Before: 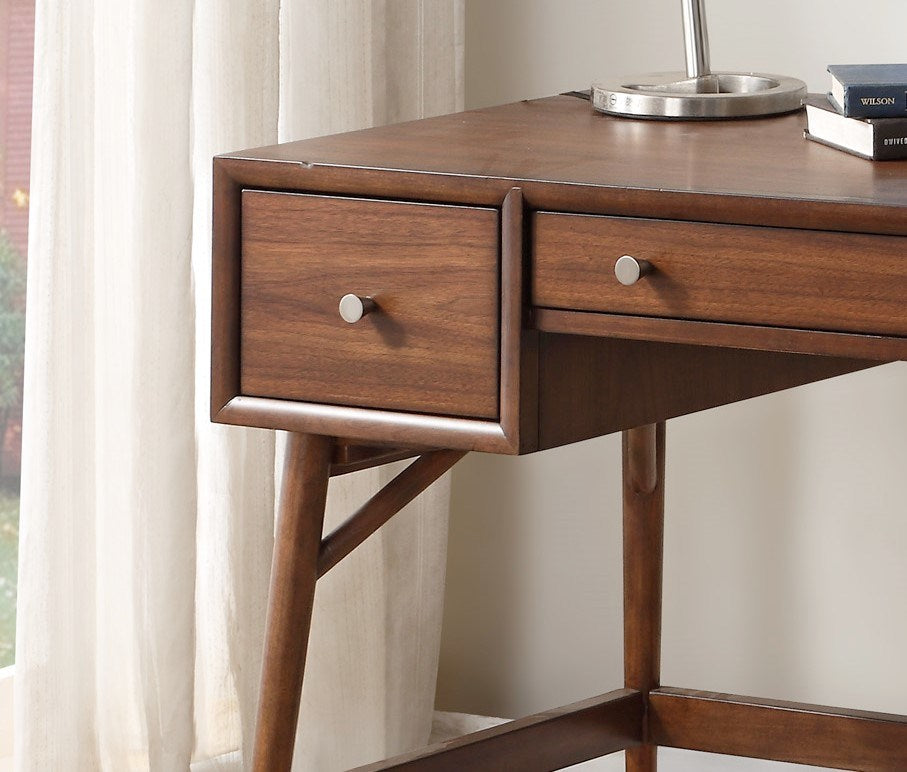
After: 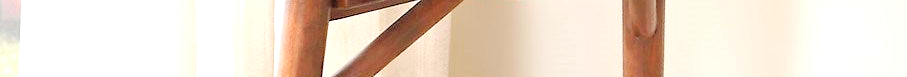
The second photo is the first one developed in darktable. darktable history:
crop and rotate: top 59.084%, bottom 30.916%
exposure: exposure 0.95 EV, compensate highlight preservation false
levels: levels [0.072, 0.414, 0.976]
